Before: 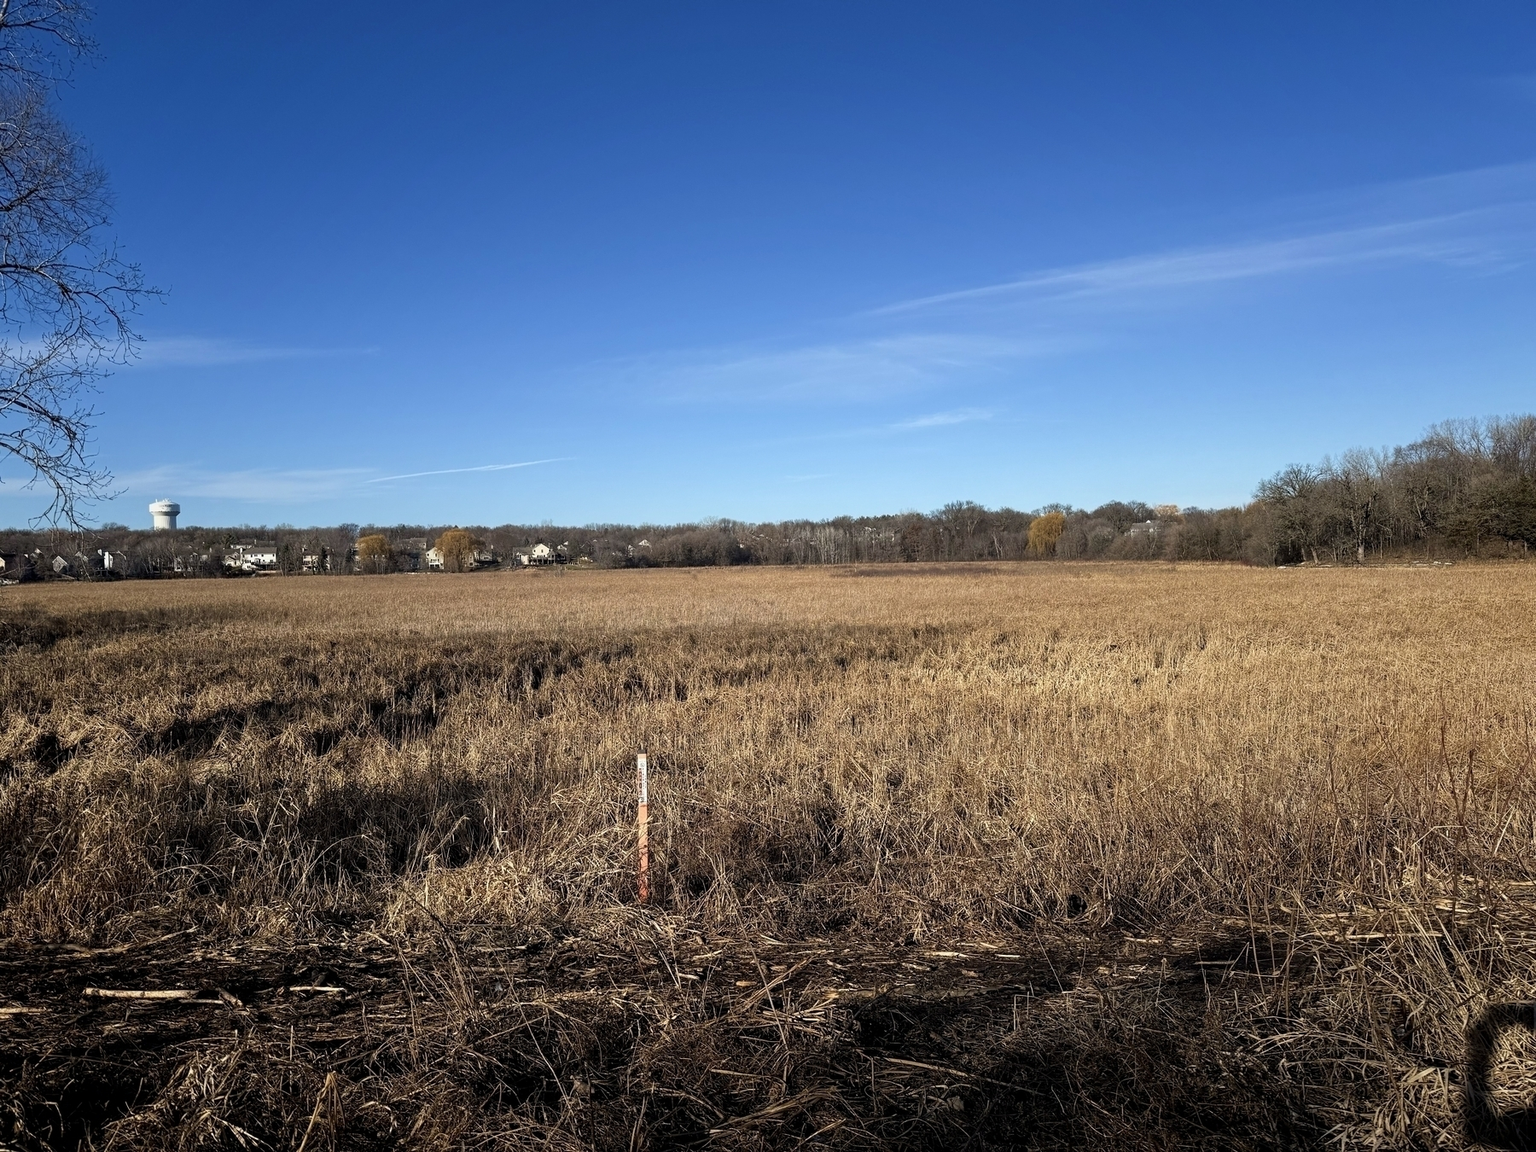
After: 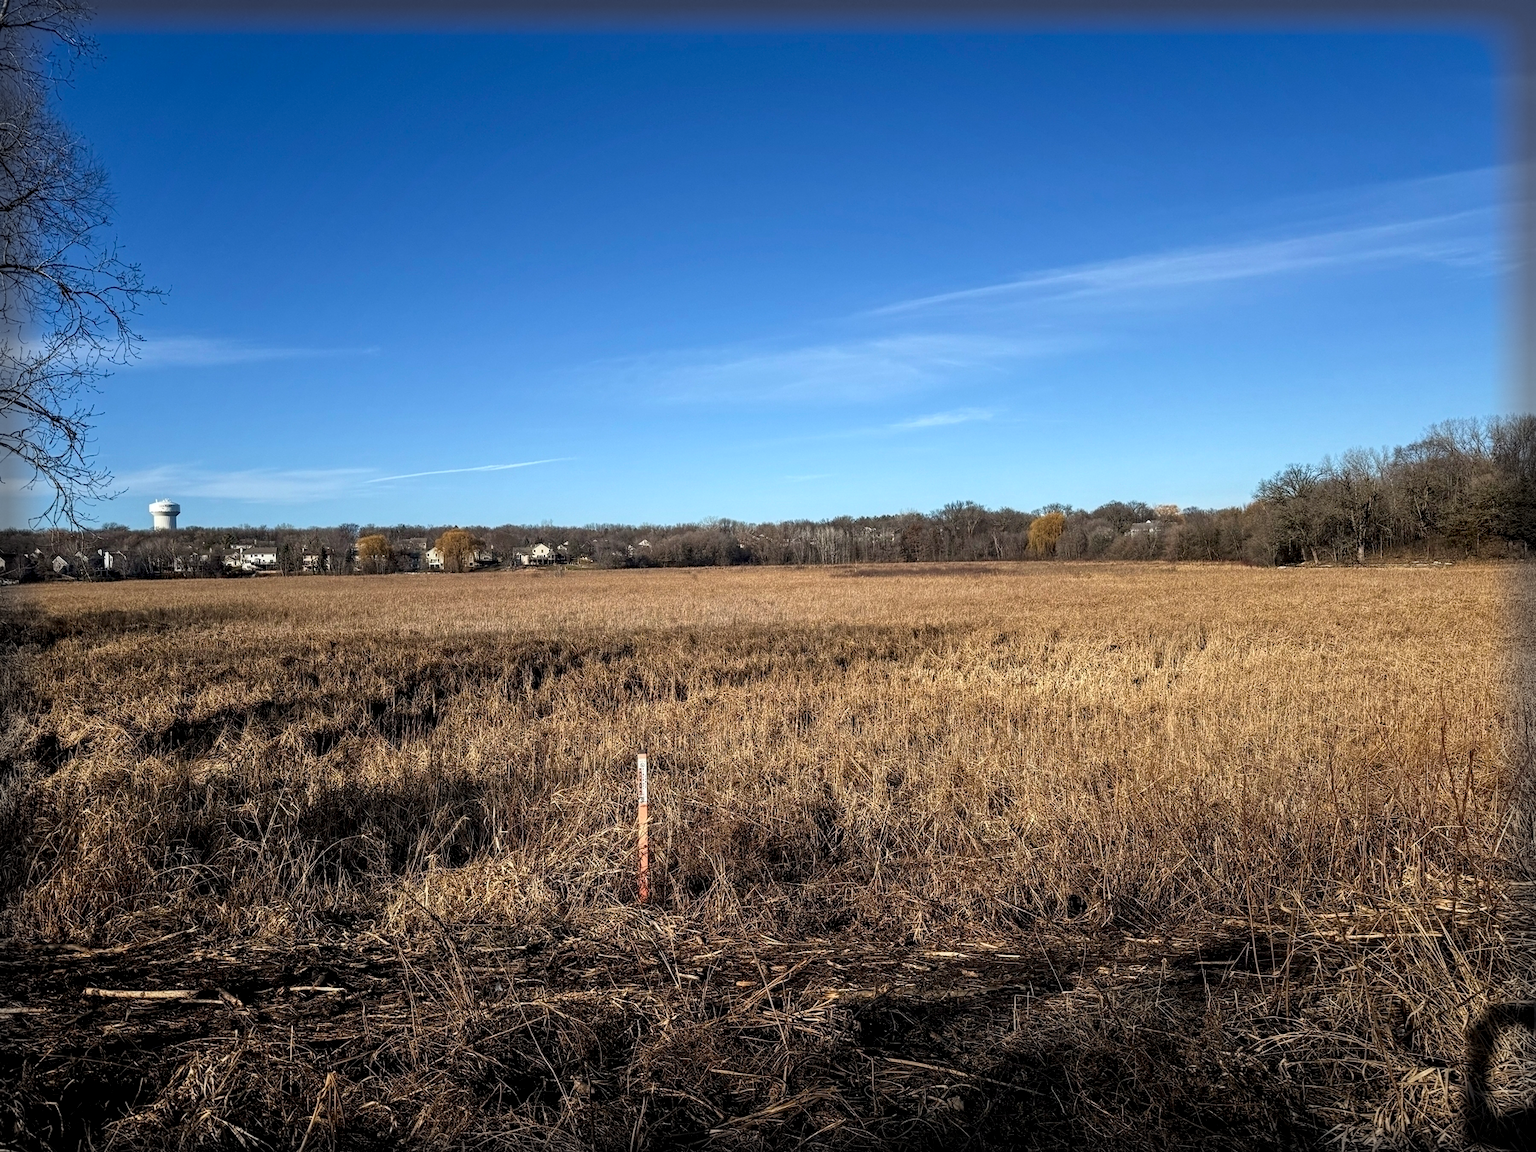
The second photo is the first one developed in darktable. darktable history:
local contrast: detail 130%
tone equalizer: mask exposure compensation -0.51 EV
vignetting: fall-off start 93.86%, fall-off radius 5.21%, automatic ratio true, width/height ratio 1.33, shape 0.052
